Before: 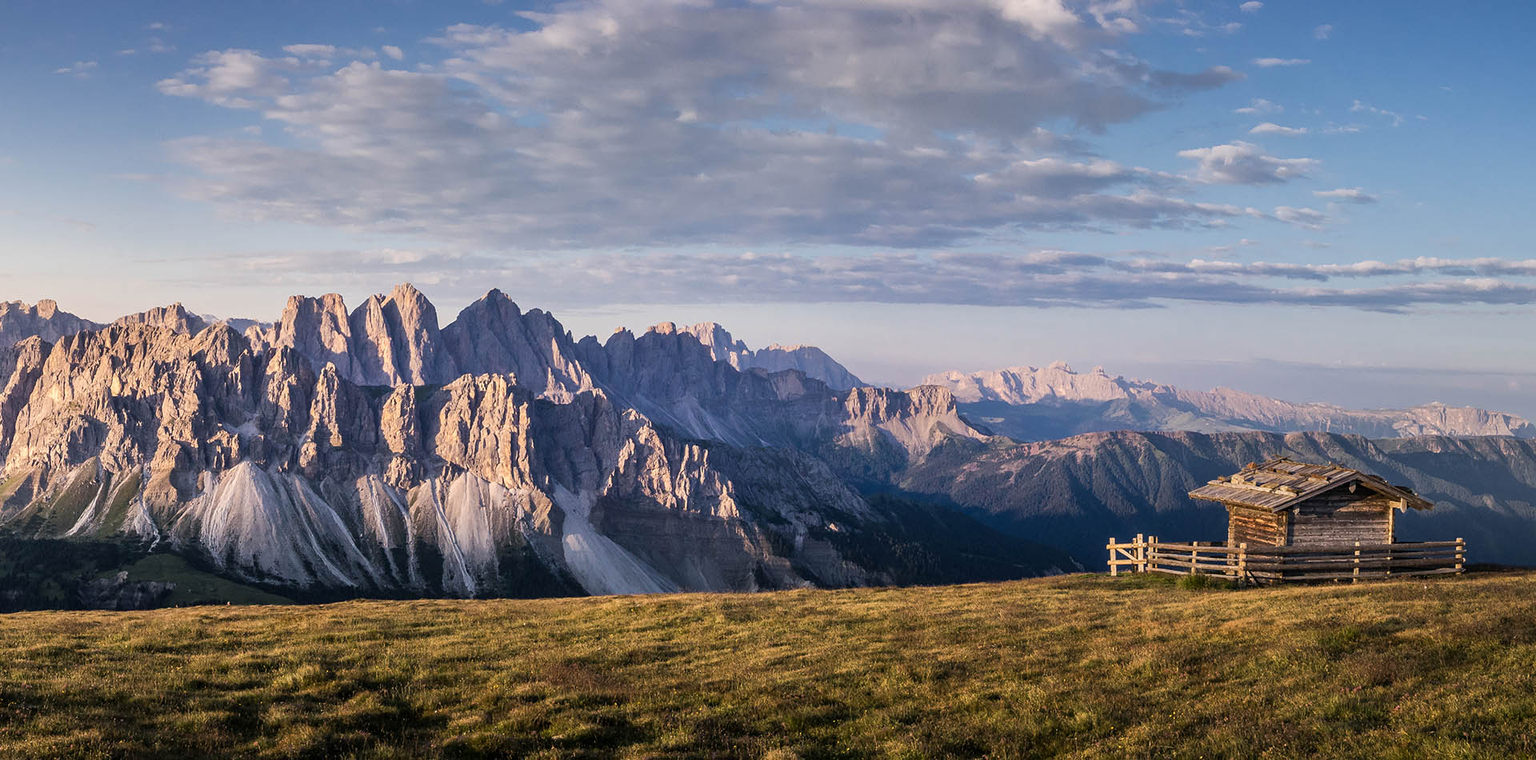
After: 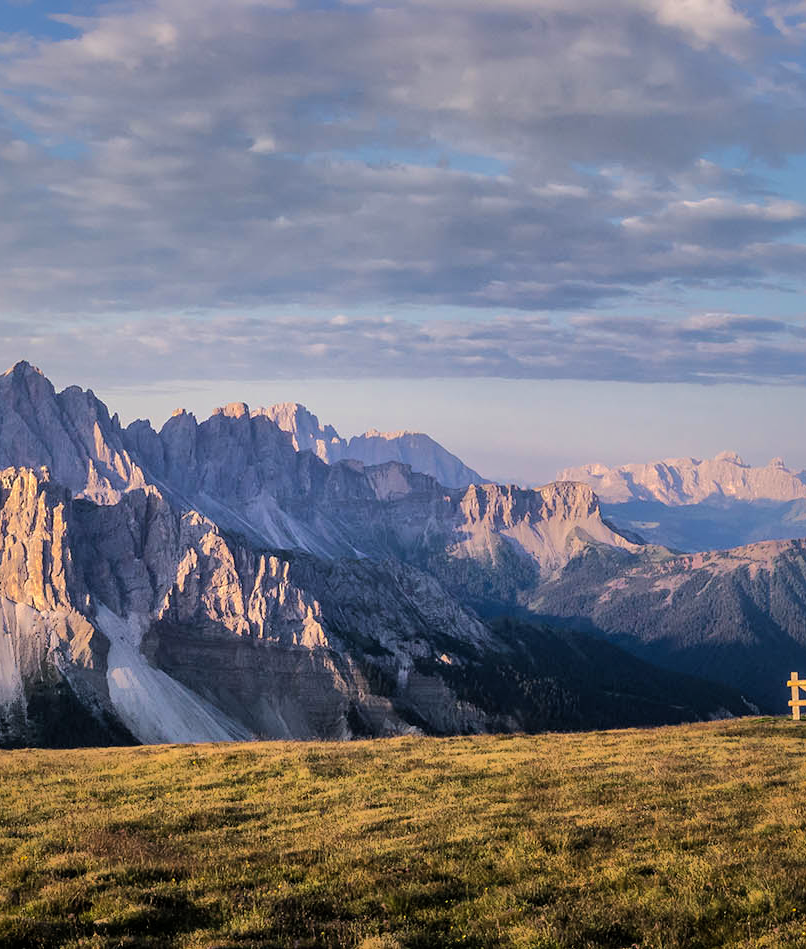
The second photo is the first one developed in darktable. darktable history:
shadows and highlights: shadows 25.38, highlights -69.06
tone curve: curves: ch0 [(0, 0) (0.004, 0.001) (0.133, 0.112) (0.325, 0.362) (0.832, 0.893) (1, 1)]
crop: left 31.042%, right 26.95%
